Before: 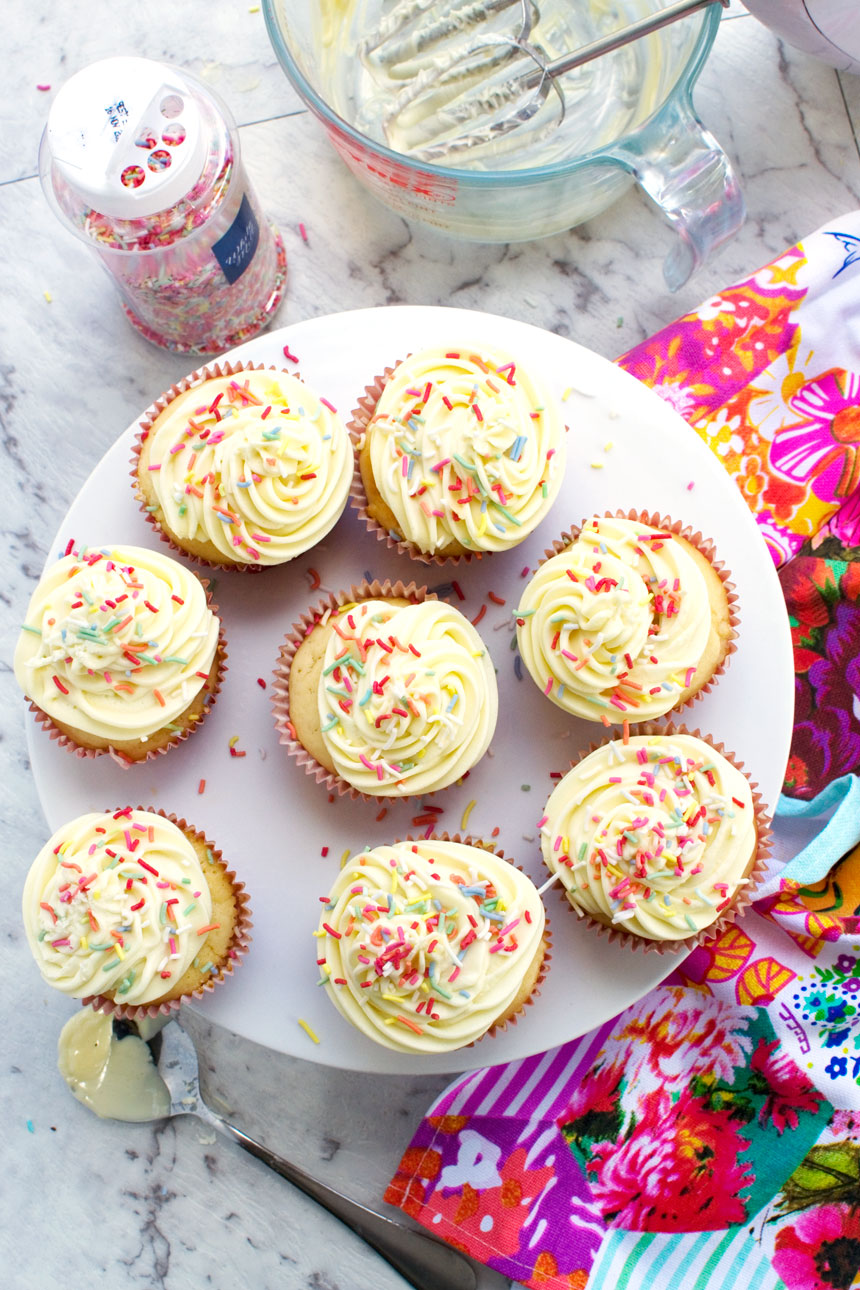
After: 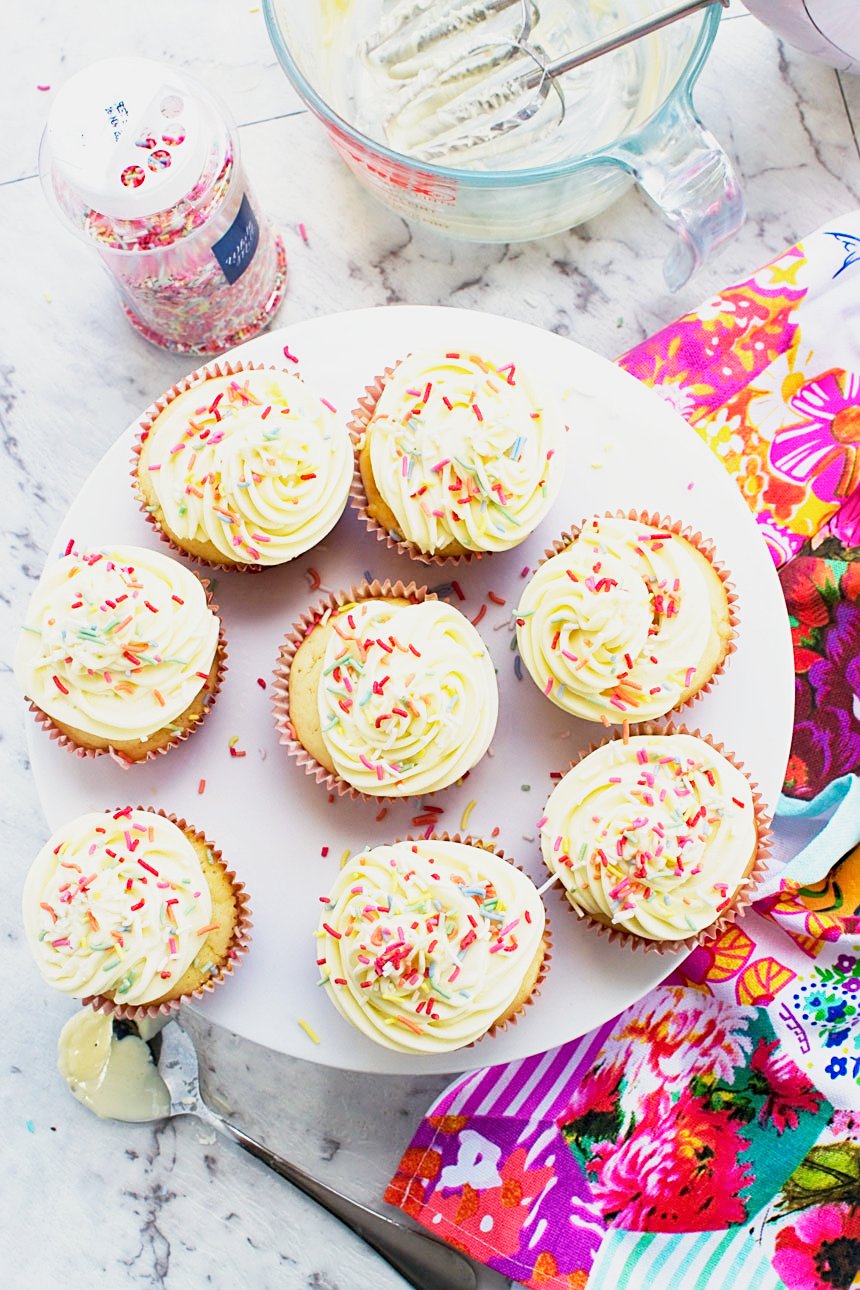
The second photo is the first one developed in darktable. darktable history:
base curve: curves: ch0 [(0, 0) (0.088, 0.125) (0.176, 0.251) (0.354, 0.501) (0.613, 0.749) (1, 0.877)], preserve colors none
sharpen: on, module defaults
